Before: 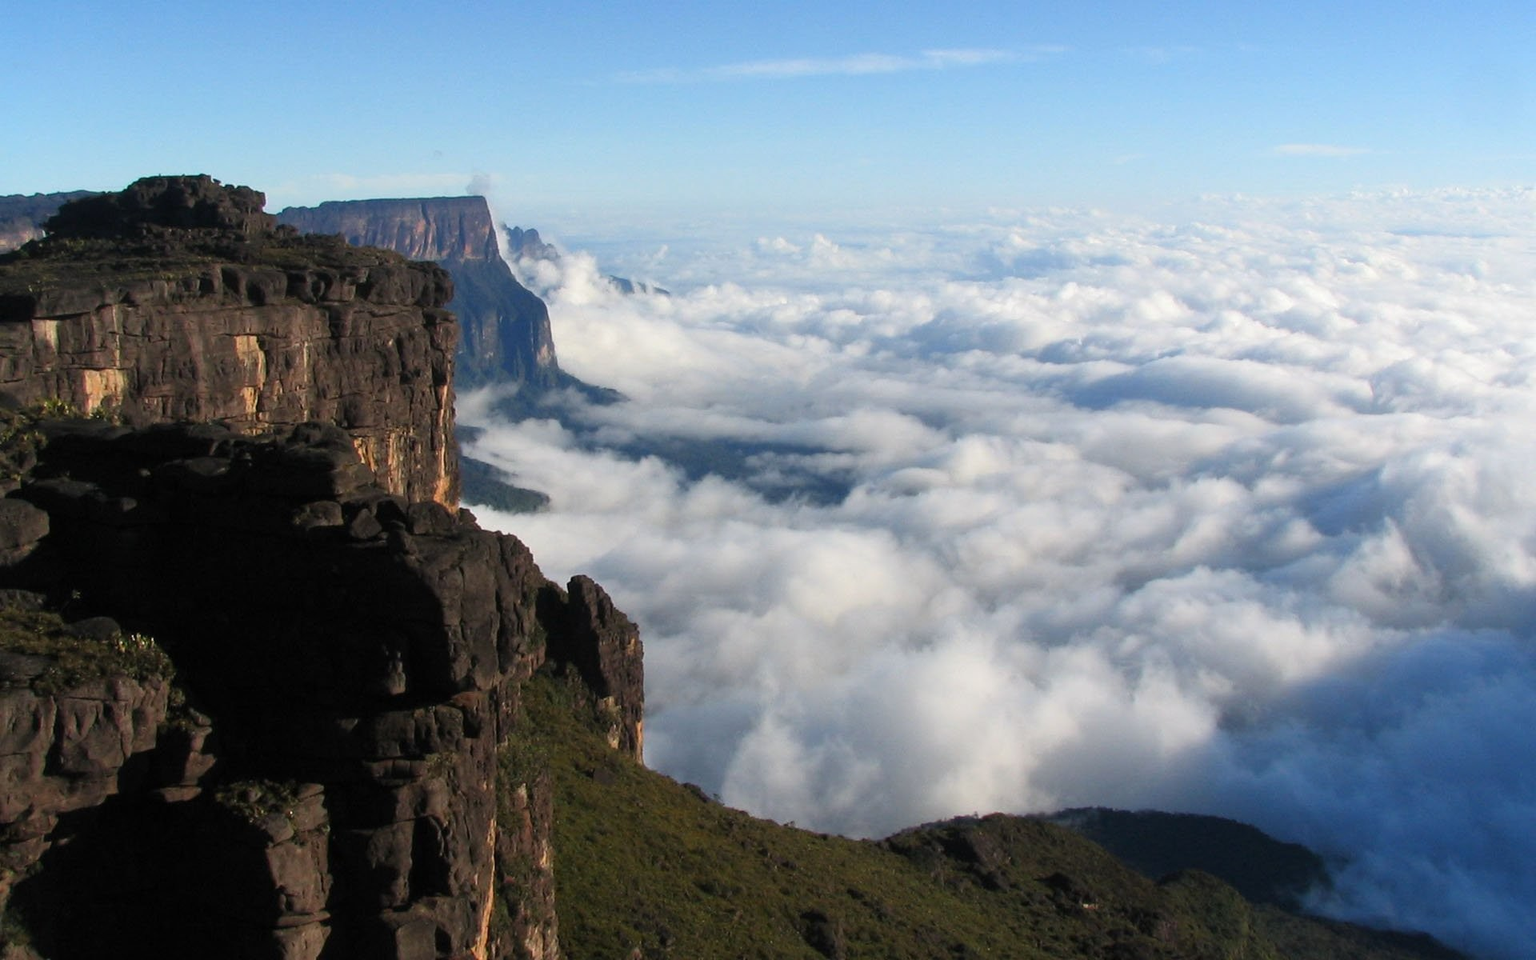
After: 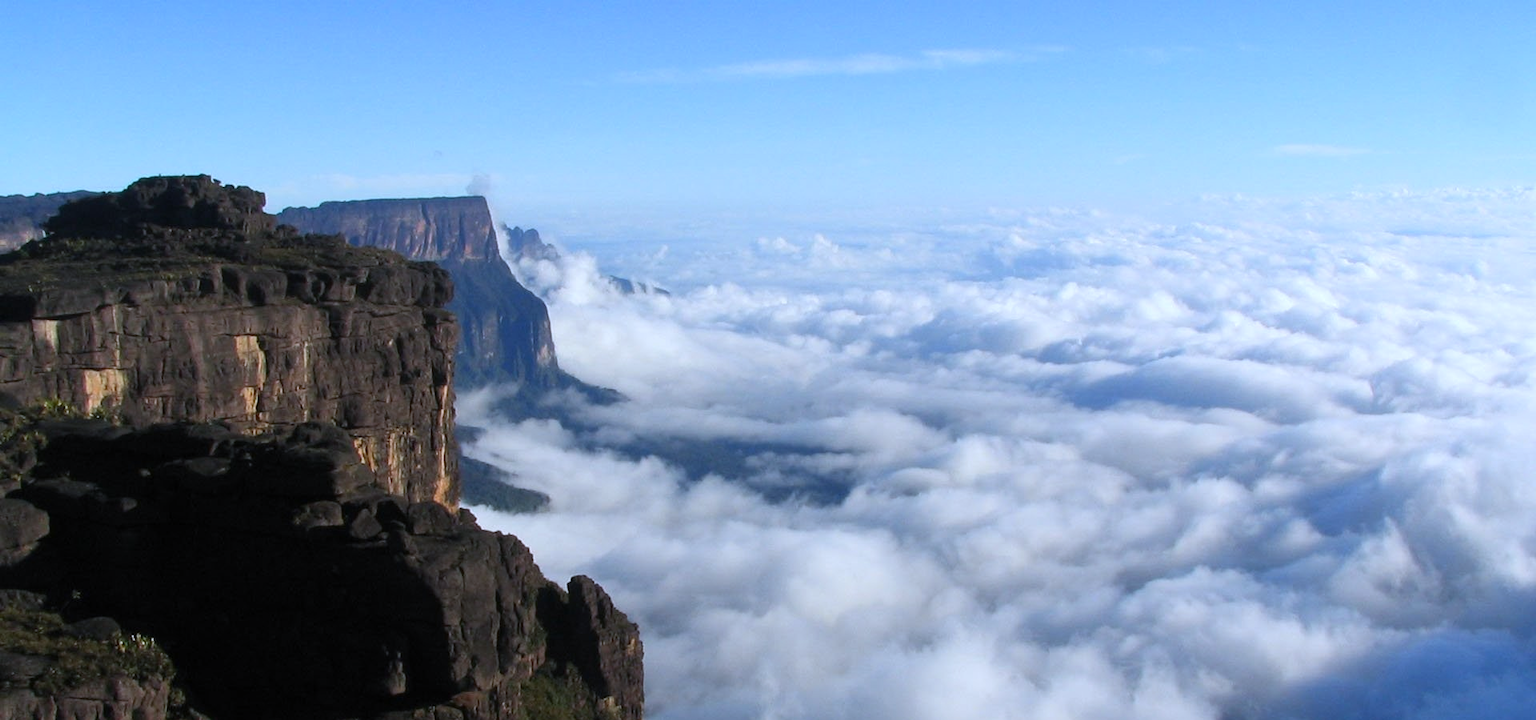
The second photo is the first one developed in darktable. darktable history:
crop: bottom 24.967%
white balance: red 0.926, green 1.003, blue 1.133
